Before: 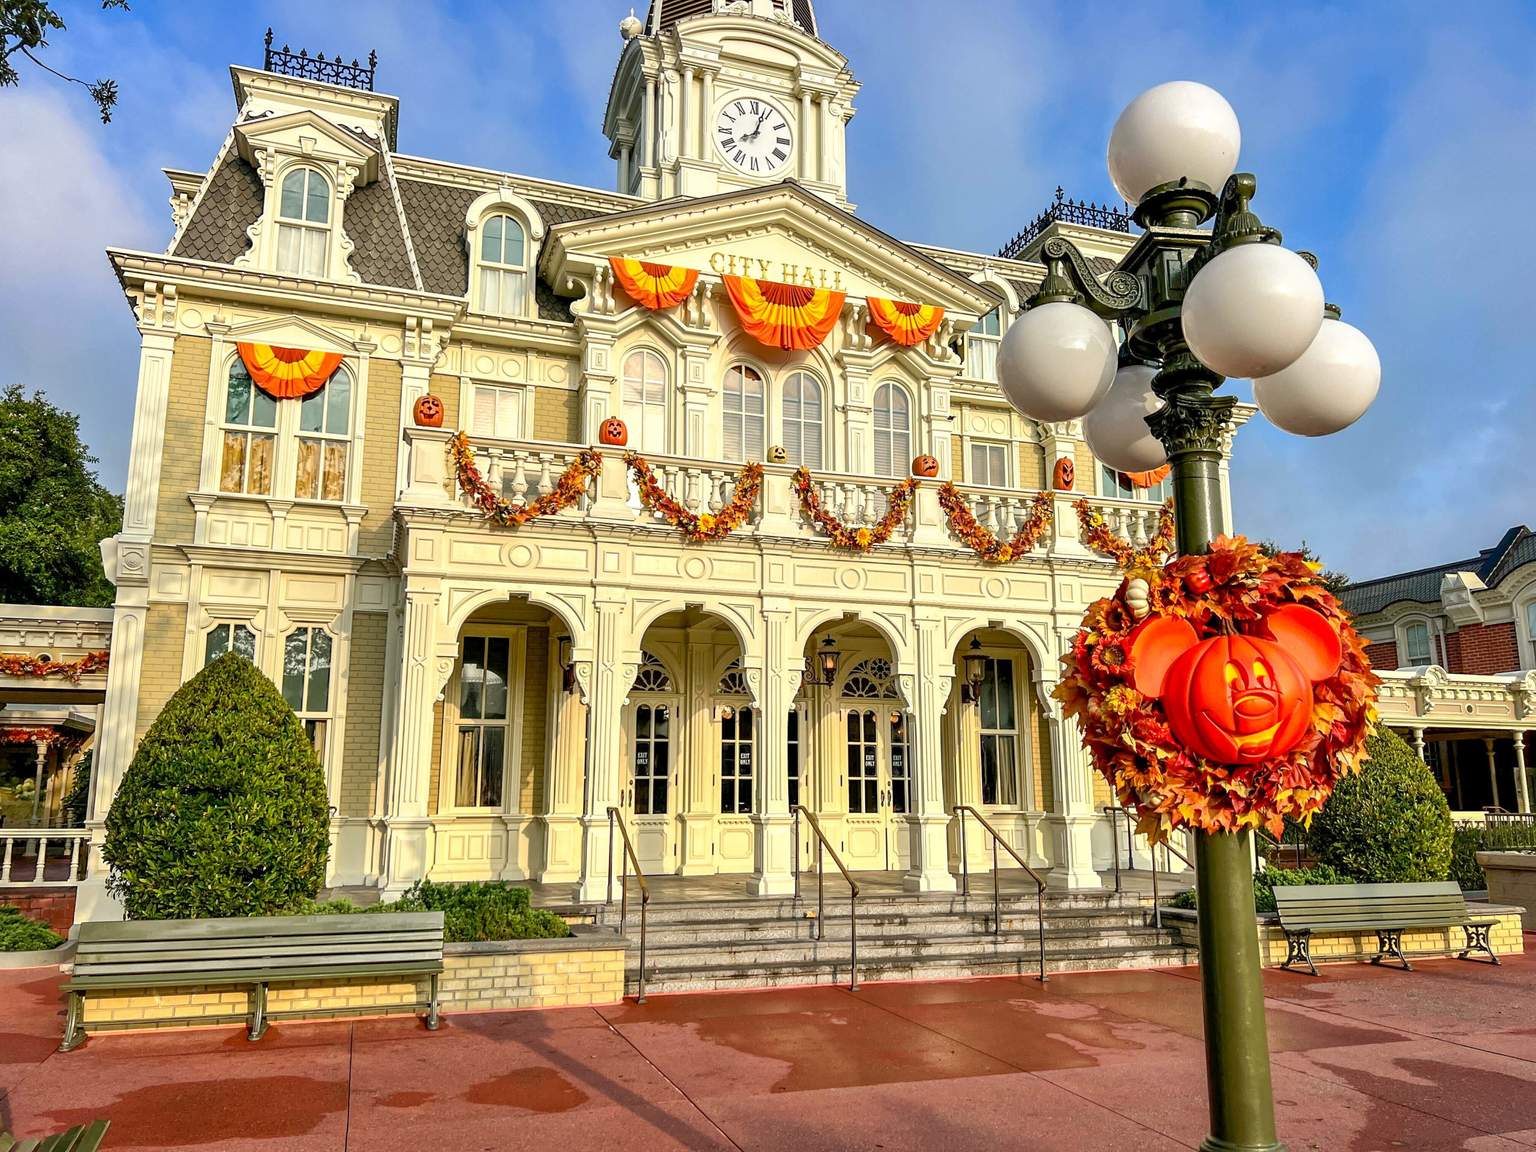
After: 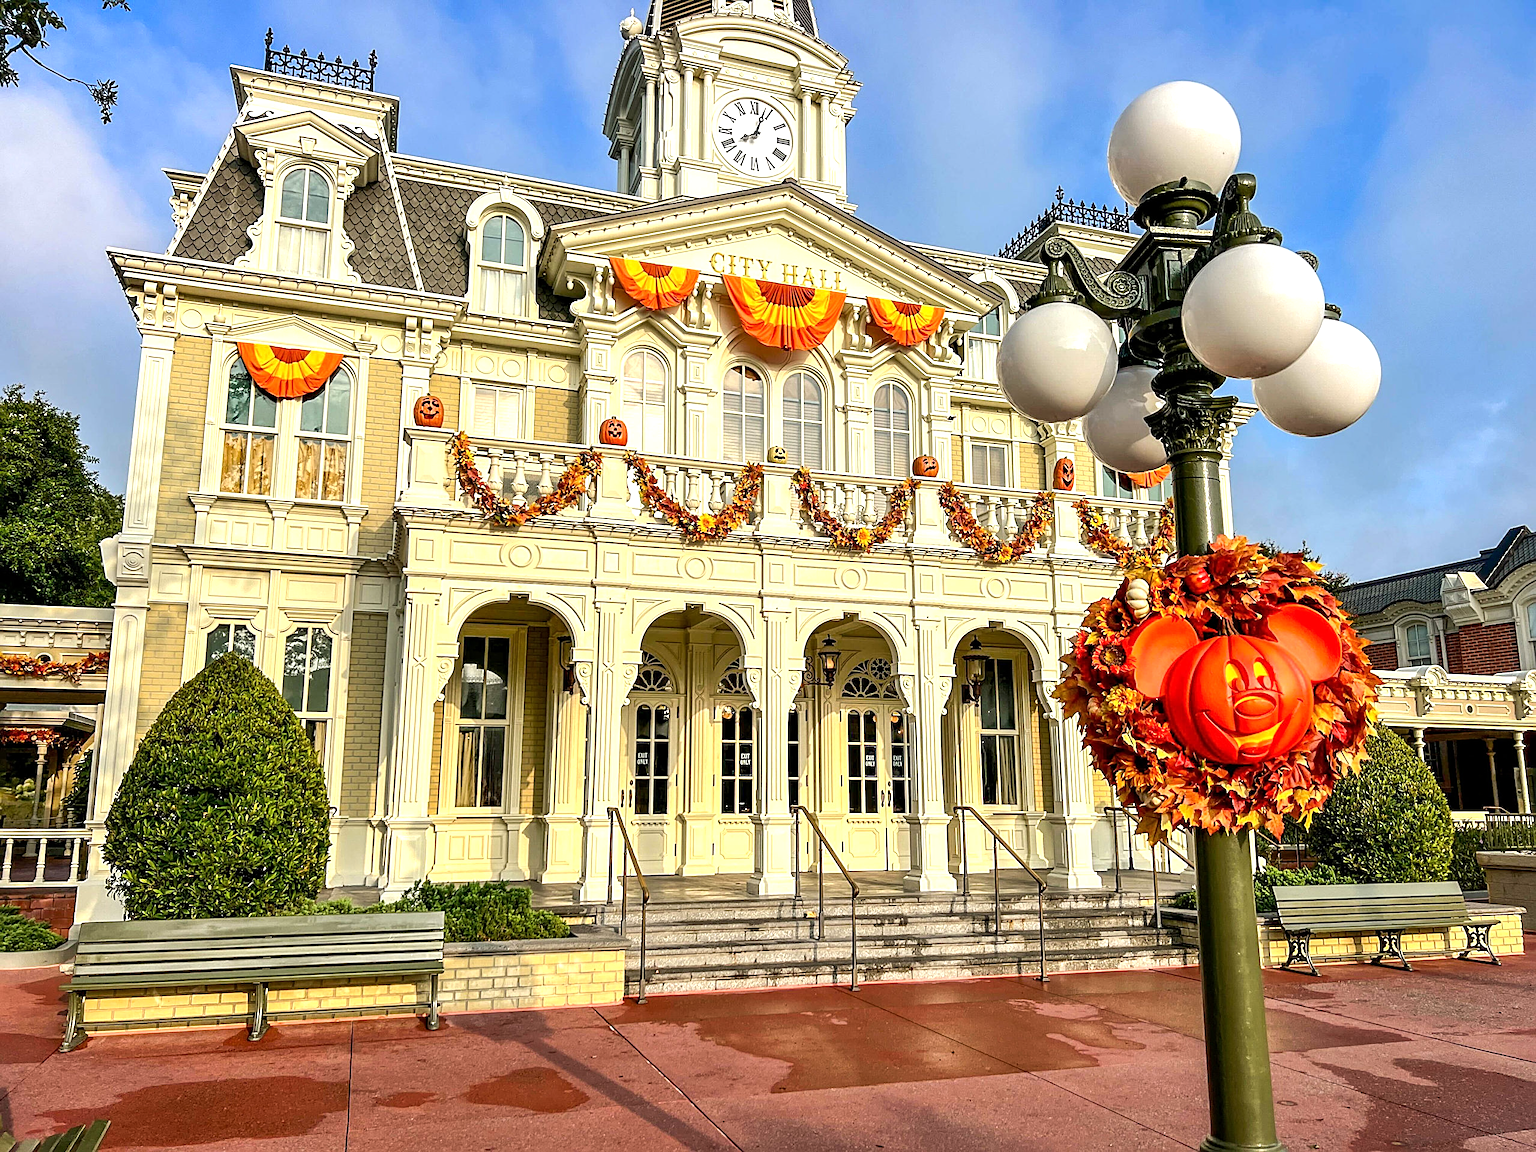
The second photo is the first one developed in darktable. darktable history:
sharpen: on, module defaults
tone equalizer: -8 EV -0.417 EV, -7 EV -0.389 EV, -6 EV -0.333 EV, -5 EV -0.222 EV, -3 EV 0.222 EV, -2 EV 0.333 EV, -1 EV 0.389 EV, +0 EV 0.417 EV, edges refinement/feathering 500, mask exposure compensation -1.57 EV, preserve details no
